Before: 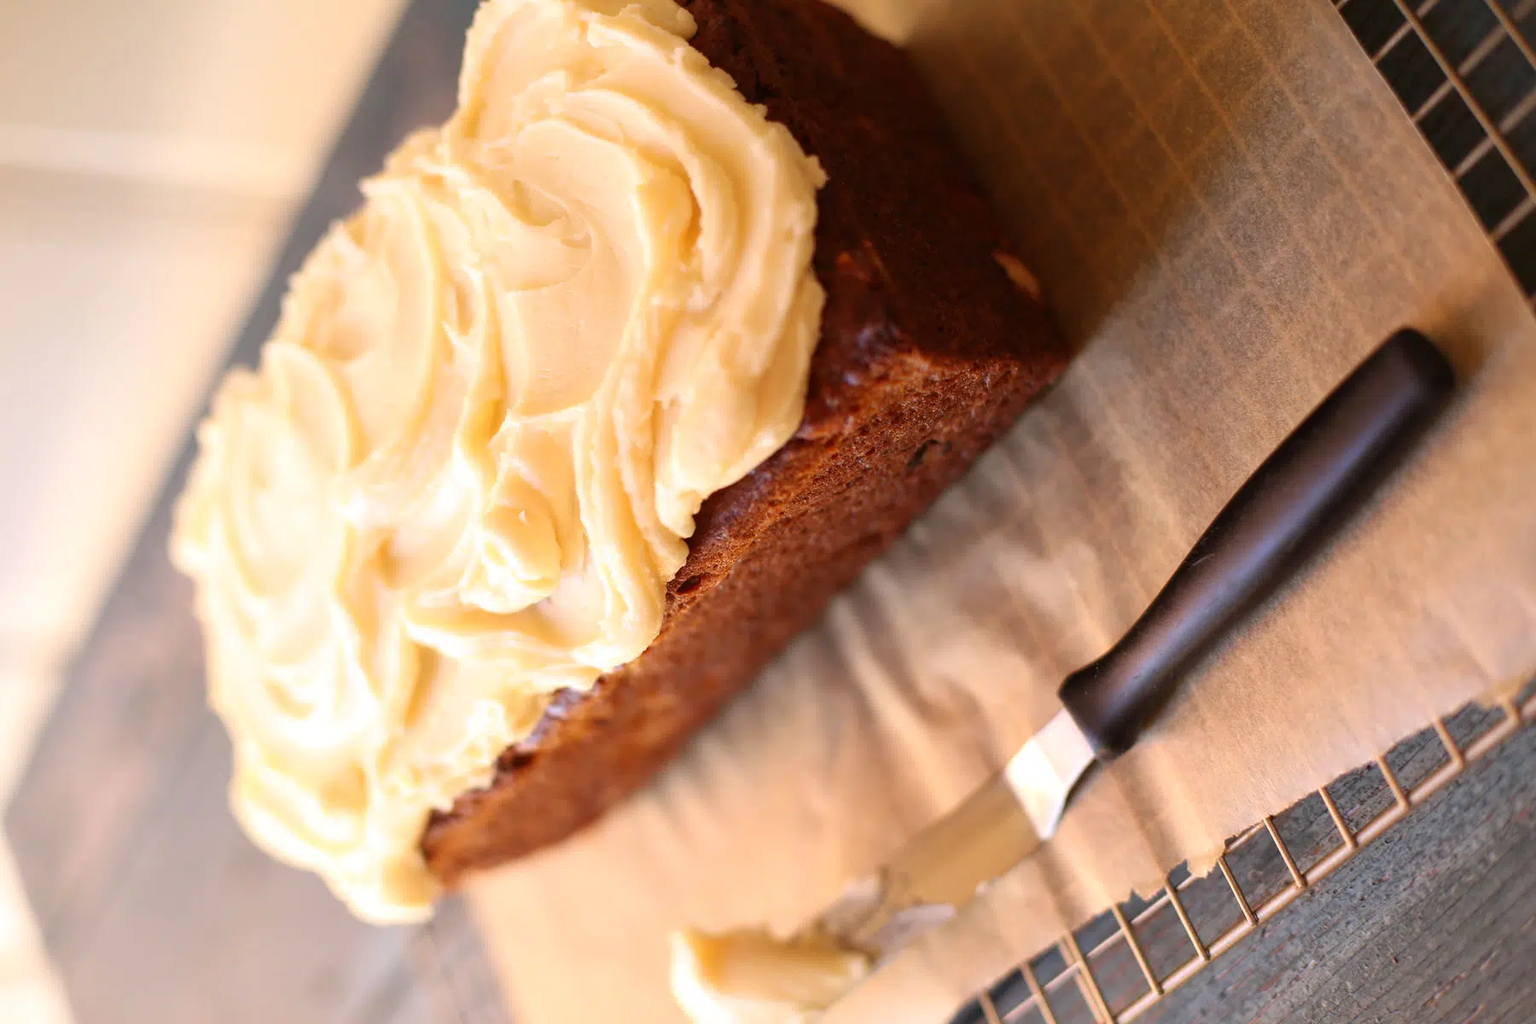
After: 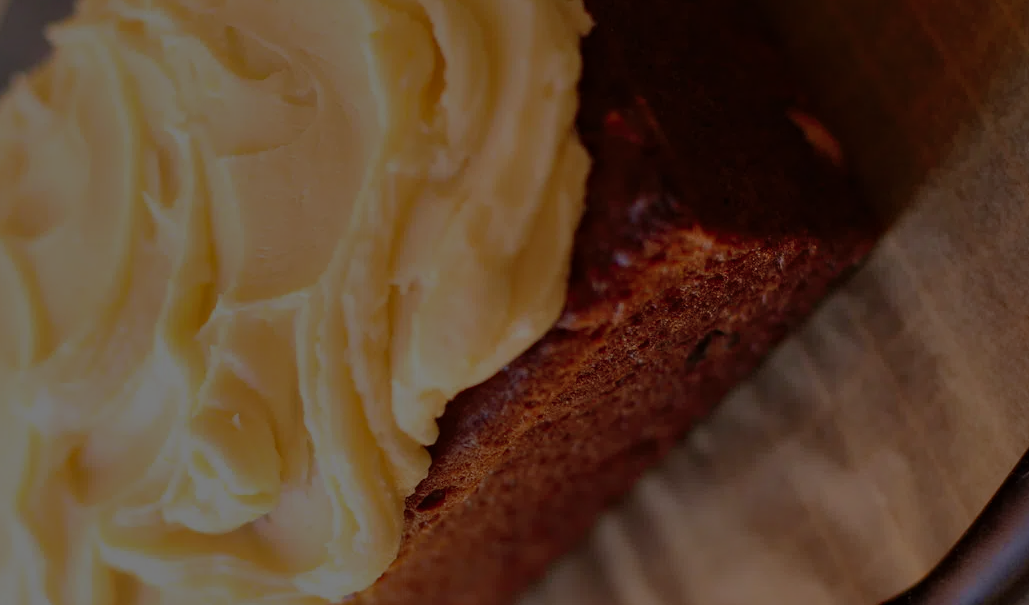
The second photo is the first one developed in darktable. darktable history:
crop: left 20.932%, top 15.471%, right 21.848%, bottom 34.081%
shadows and highlights: on, module defaults
haze removal: strength 0.29, distance 0.25, compatibility mode true, adaptive false
exposure: exposure -2.446 EV, compensate highlight preservation false
